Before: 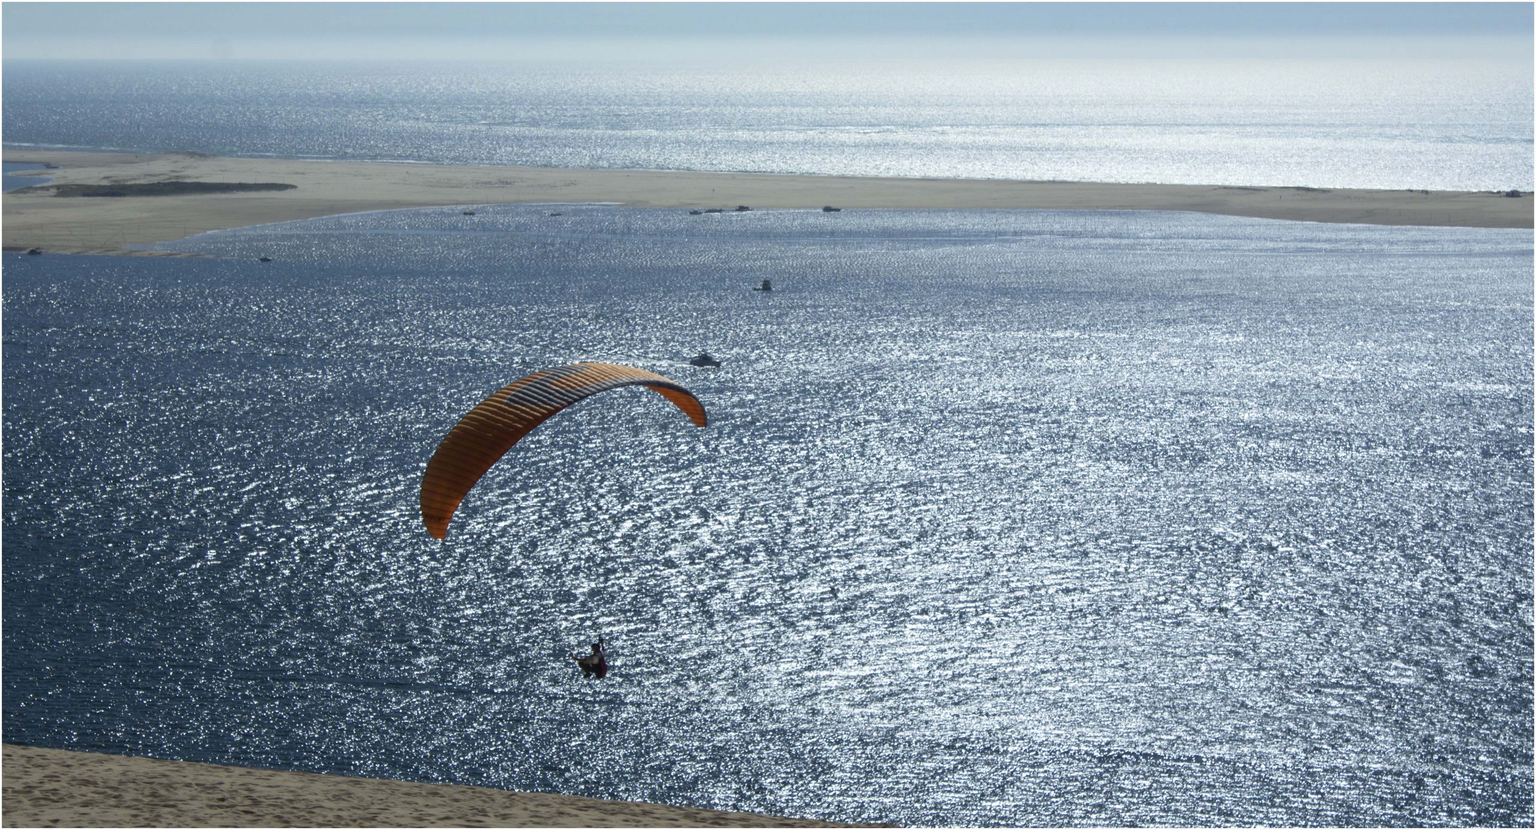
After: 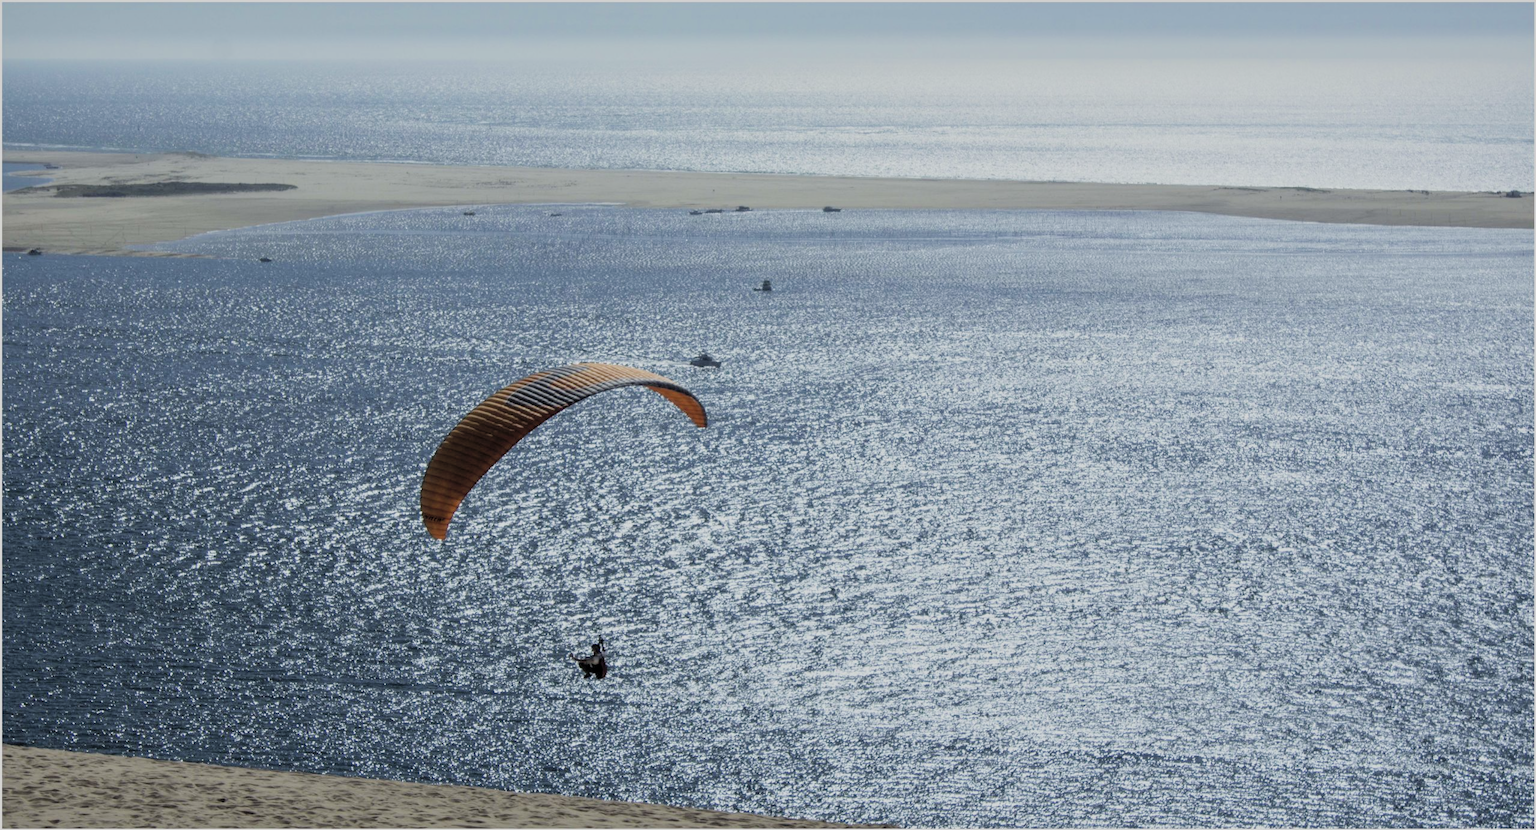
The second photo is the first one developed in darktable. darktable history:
local contrast: highlights 102%, shadows 98%, detail 120%, midtone range 0.2
shadows and highlights: shadows 37.23, highlights -26.99, soften with gaussian
filmic rgb: middle gray luminance 29.75%, black relative exposure -8.93 EV, white relative exposure 6.98 EV, target black luminance 0%, hardness 2.97, latitude 1.67%, contrast 0.96, highlights saturation mix 4.83%, shadows ↔ highlights balance 12.49%
contrast brightness saturation: brightness 0.13
levels: black 0.015%
